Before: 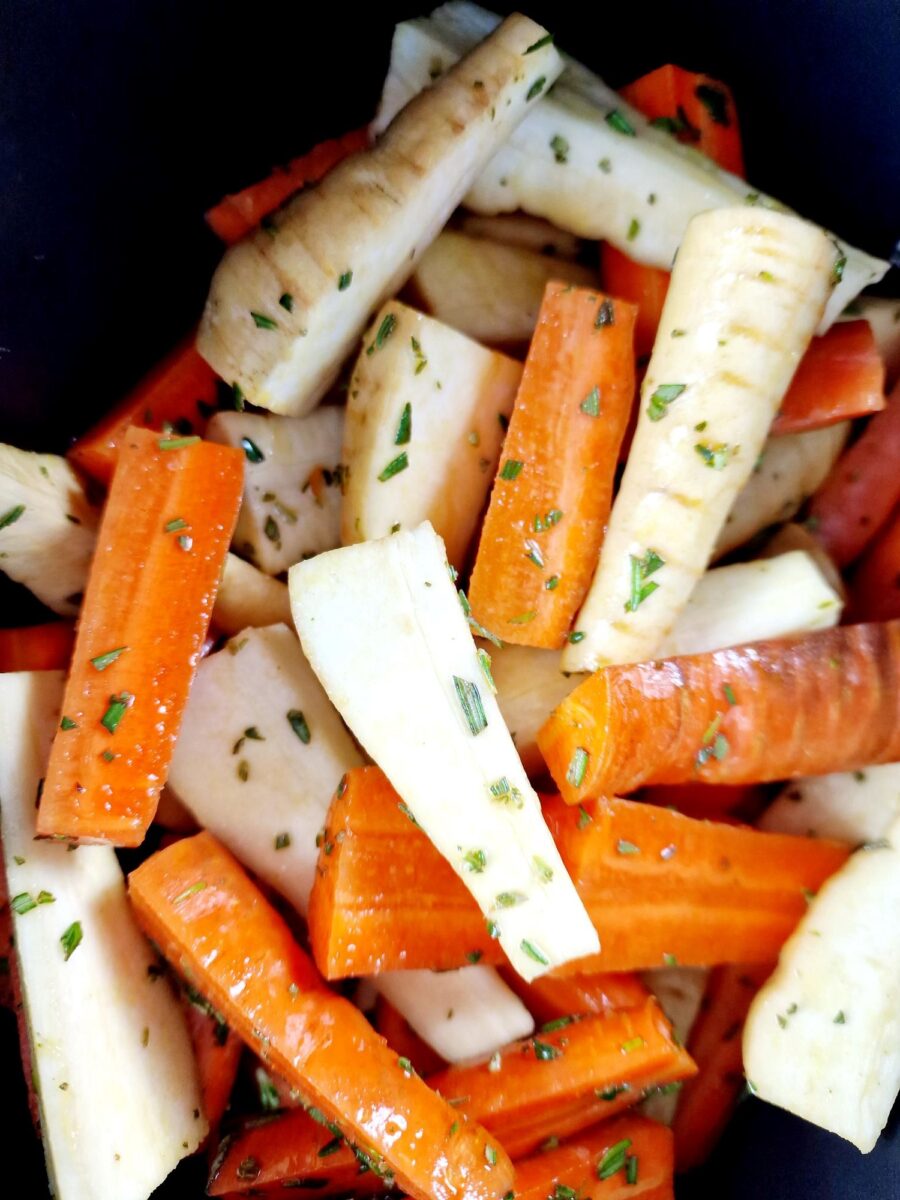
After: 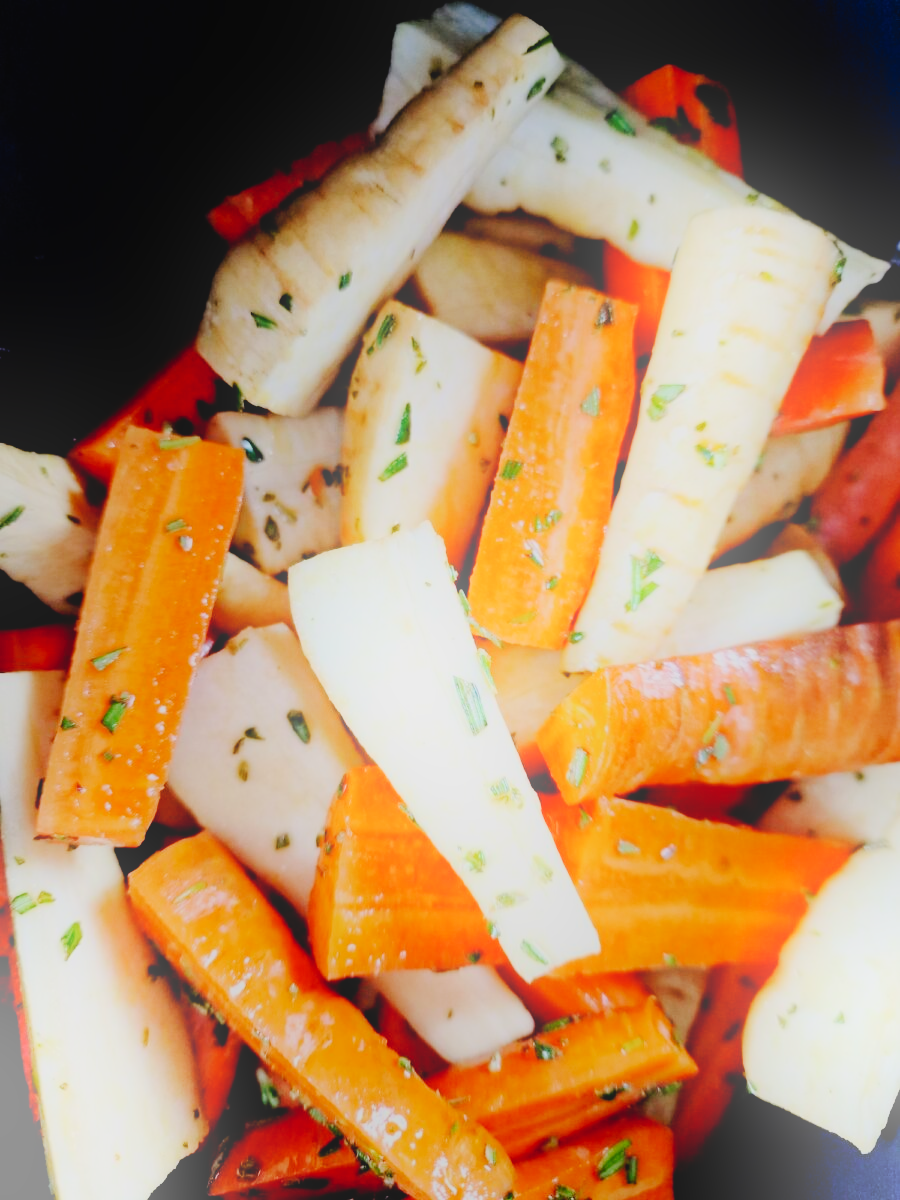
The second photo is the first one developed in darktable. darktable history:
contrast equalizer: y [[0.5, 0.5, 0.468, 0.5, 0.5, 0.5], [0.5 ×6], [0.5 ×6], [0 ×6], [0 ×6]]
bloom: on, module defaults
filmic rgb: black relative exposure -7.65 EV, white relative exposure 4.56 EV, hardness 3.61, color science v6 (2022)
contrast brightness saturation: contrast -0.08, brightness -0.04, saturation -0.11
tone curve: curves: ch0 [(0, 0) (0.003, 0.012) (0.011, 0.014) (0.025, 0.019) (0.044, 0.028) (0.069, 0.039) (0.1, 0.056) (0.136, 0.093) (0.177, 0.147) (0.224, 0.214) (0.277, 0.29) (0.335, 0.381) (0.399, 0.476) (0.468, 0.557) (0.543, 0.635) (0.623, 0.697) (0.709, 0.764) (0.801, 0.831) (0.898, 0.917) (1, 1)], preserve colors none
